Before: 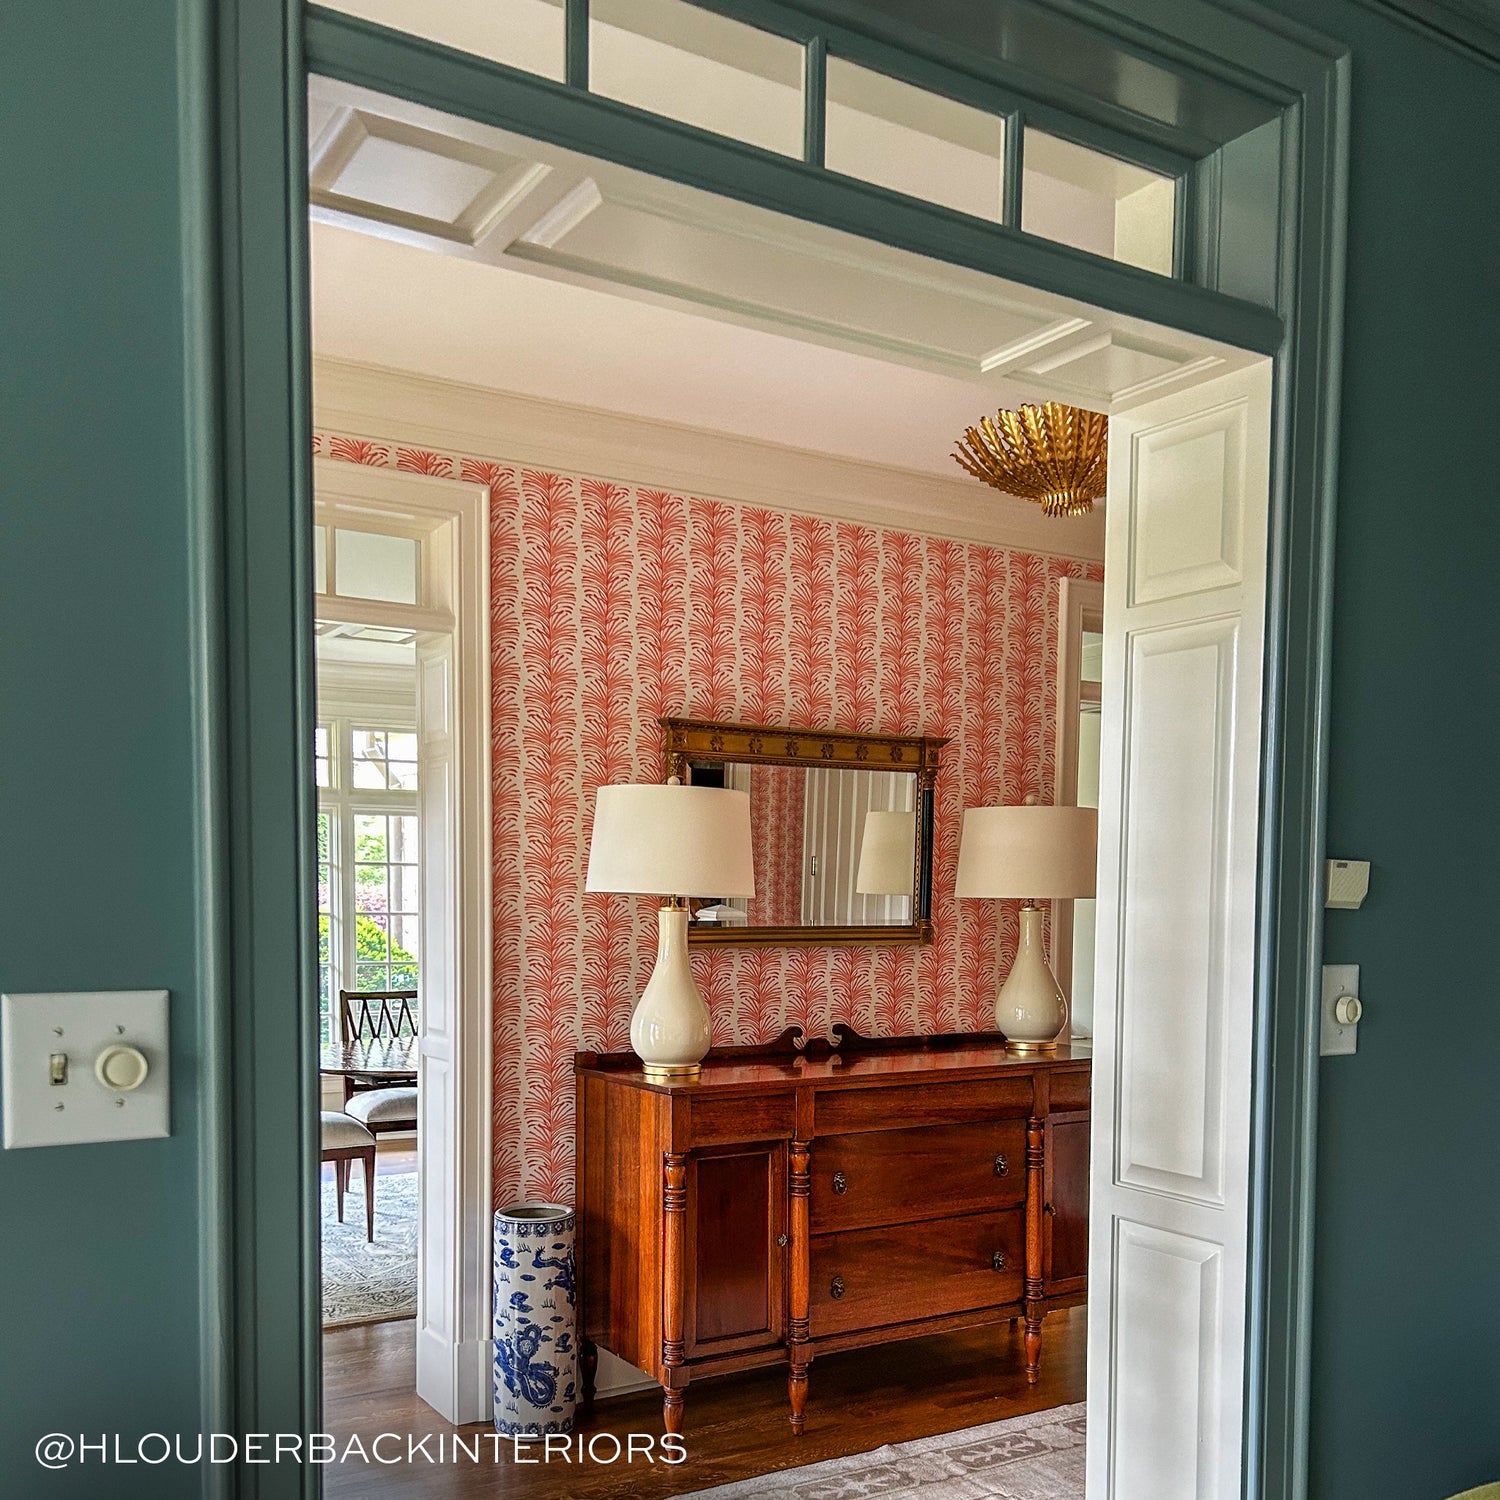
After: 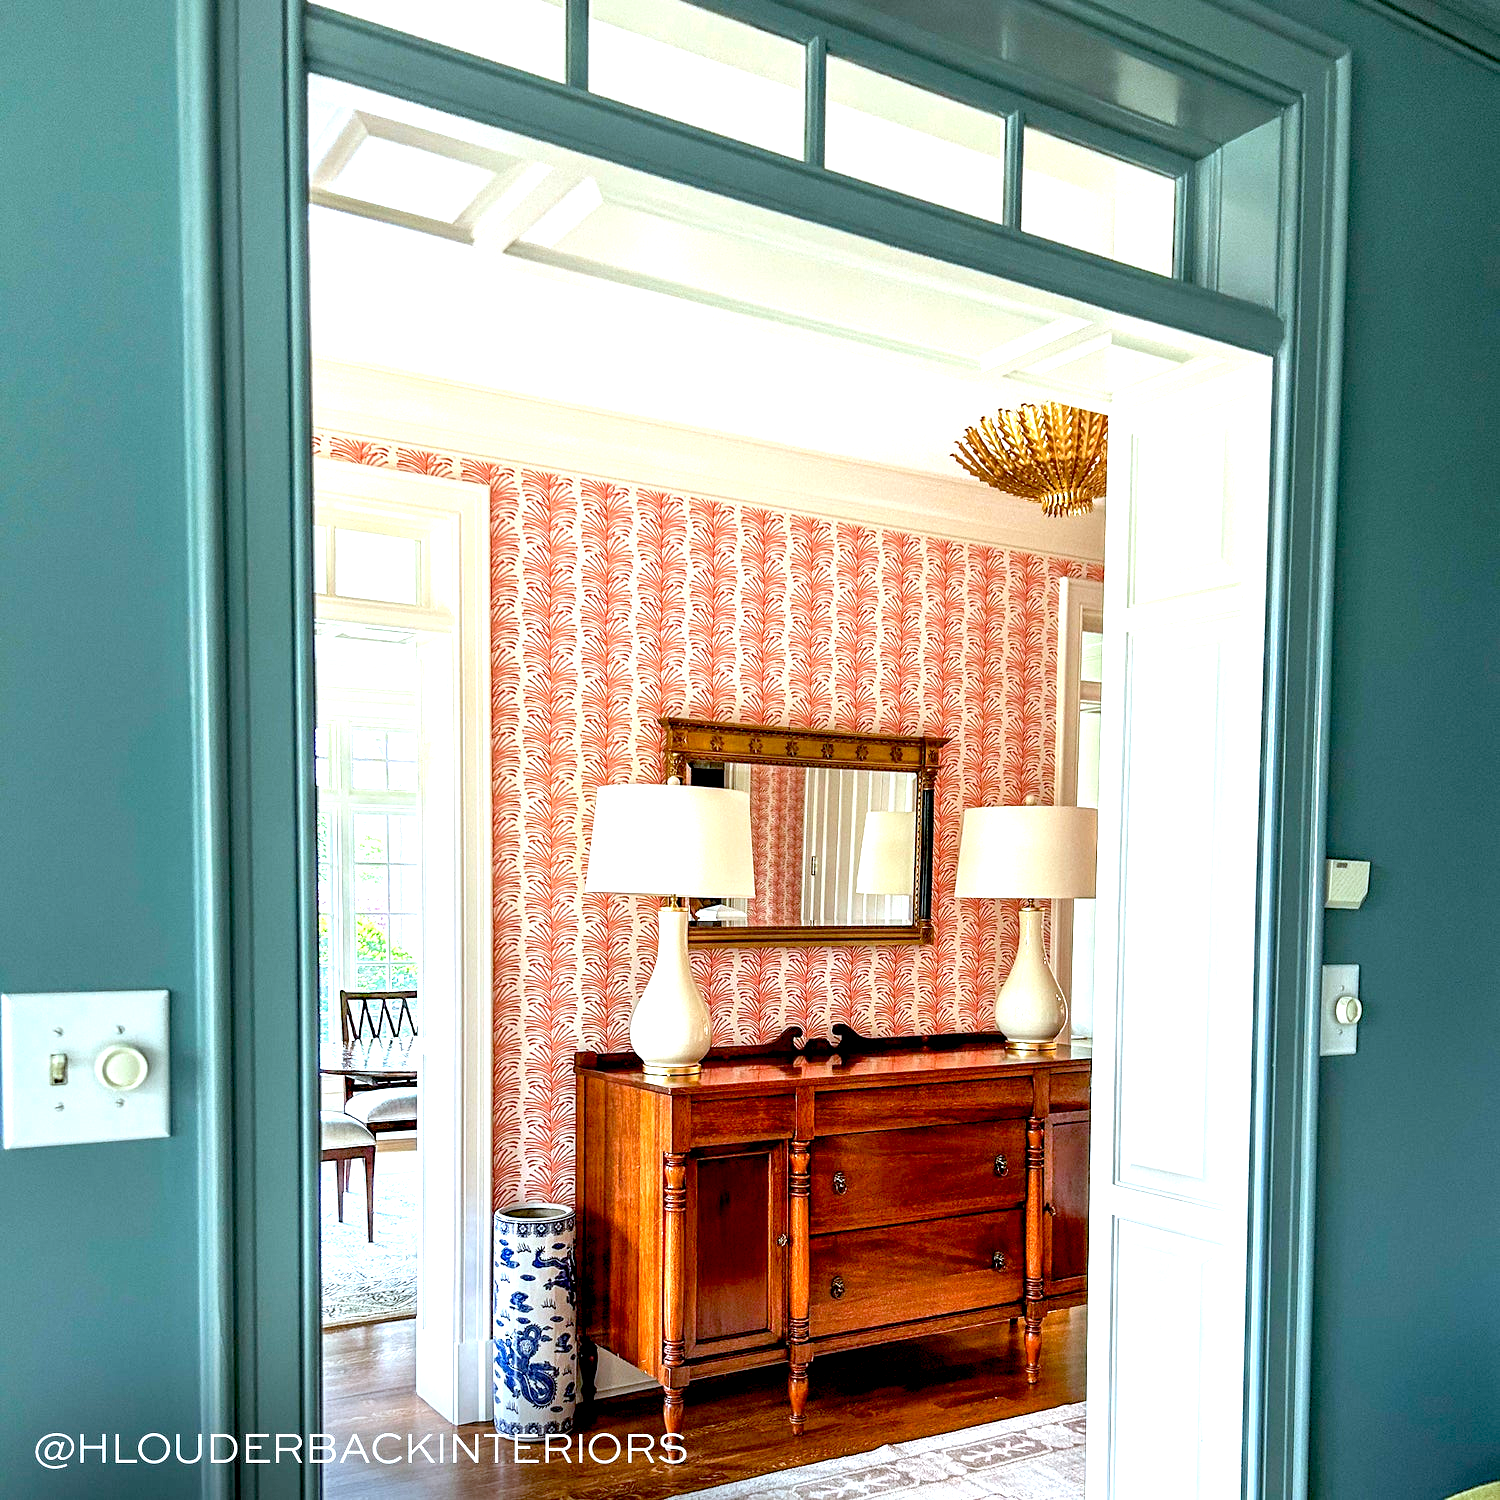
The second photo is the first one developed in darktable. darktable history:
color calibration: illuminant F (fluorescent), F source F9 (Cool White Deluxe 4150 K) – high CRI, x 0.374, y 0.373, temperature 4158.34 K
exposure: black level correction 0.009, exposure 1.425 EV, compensate highlight preservation false
